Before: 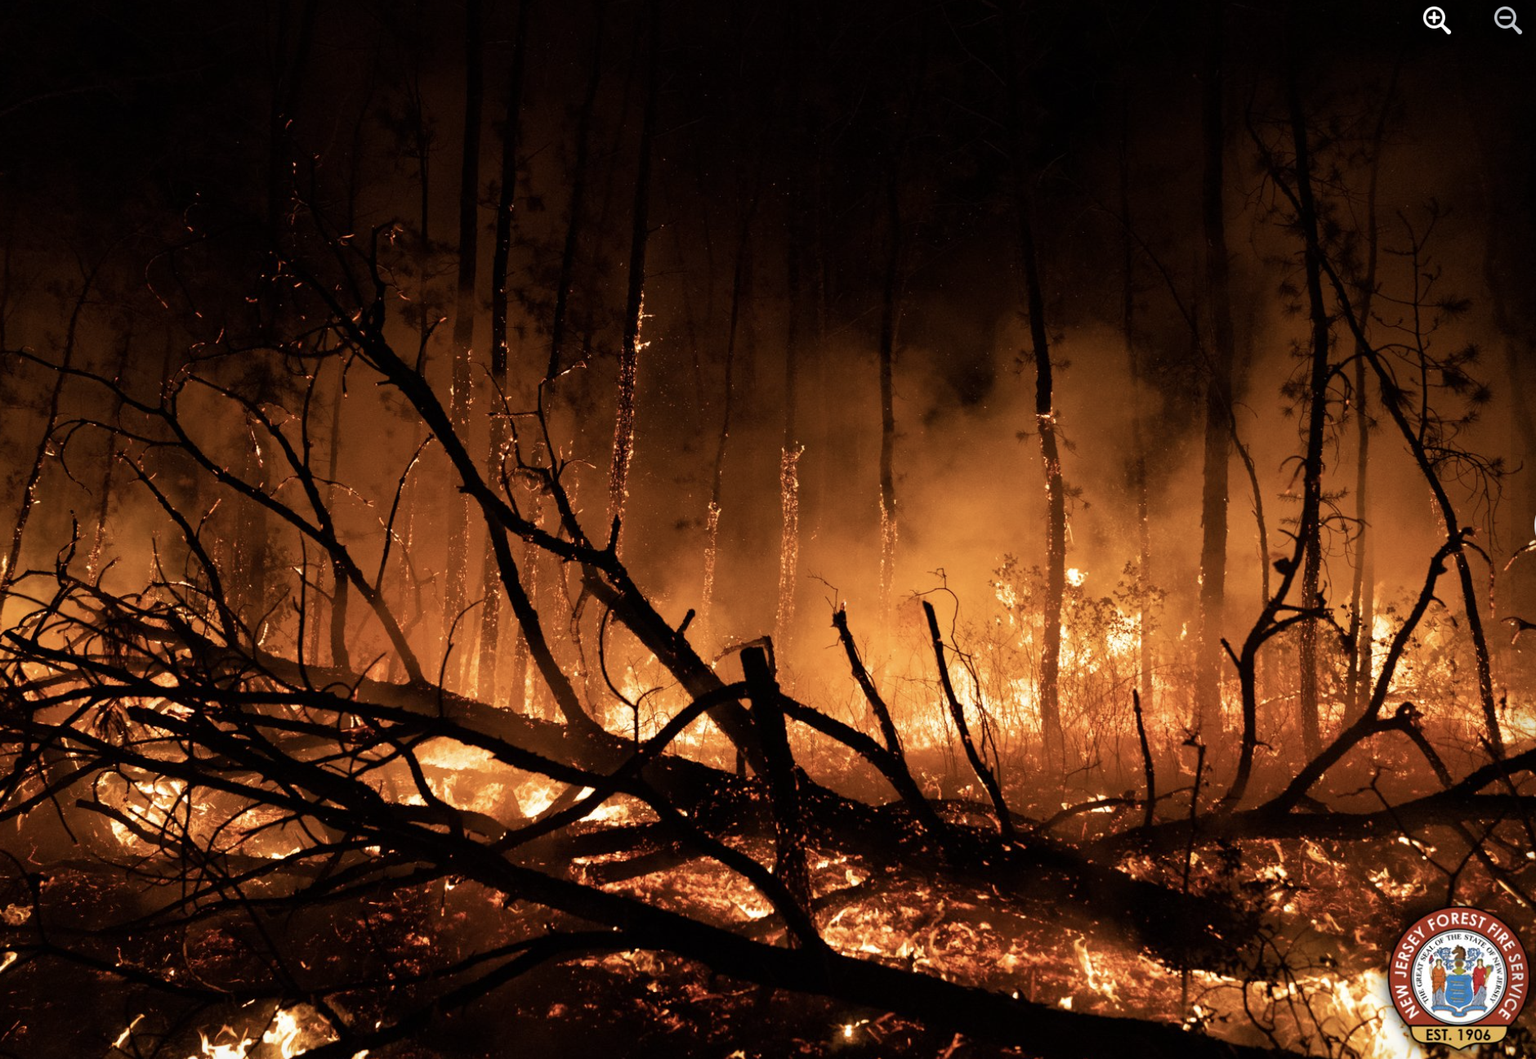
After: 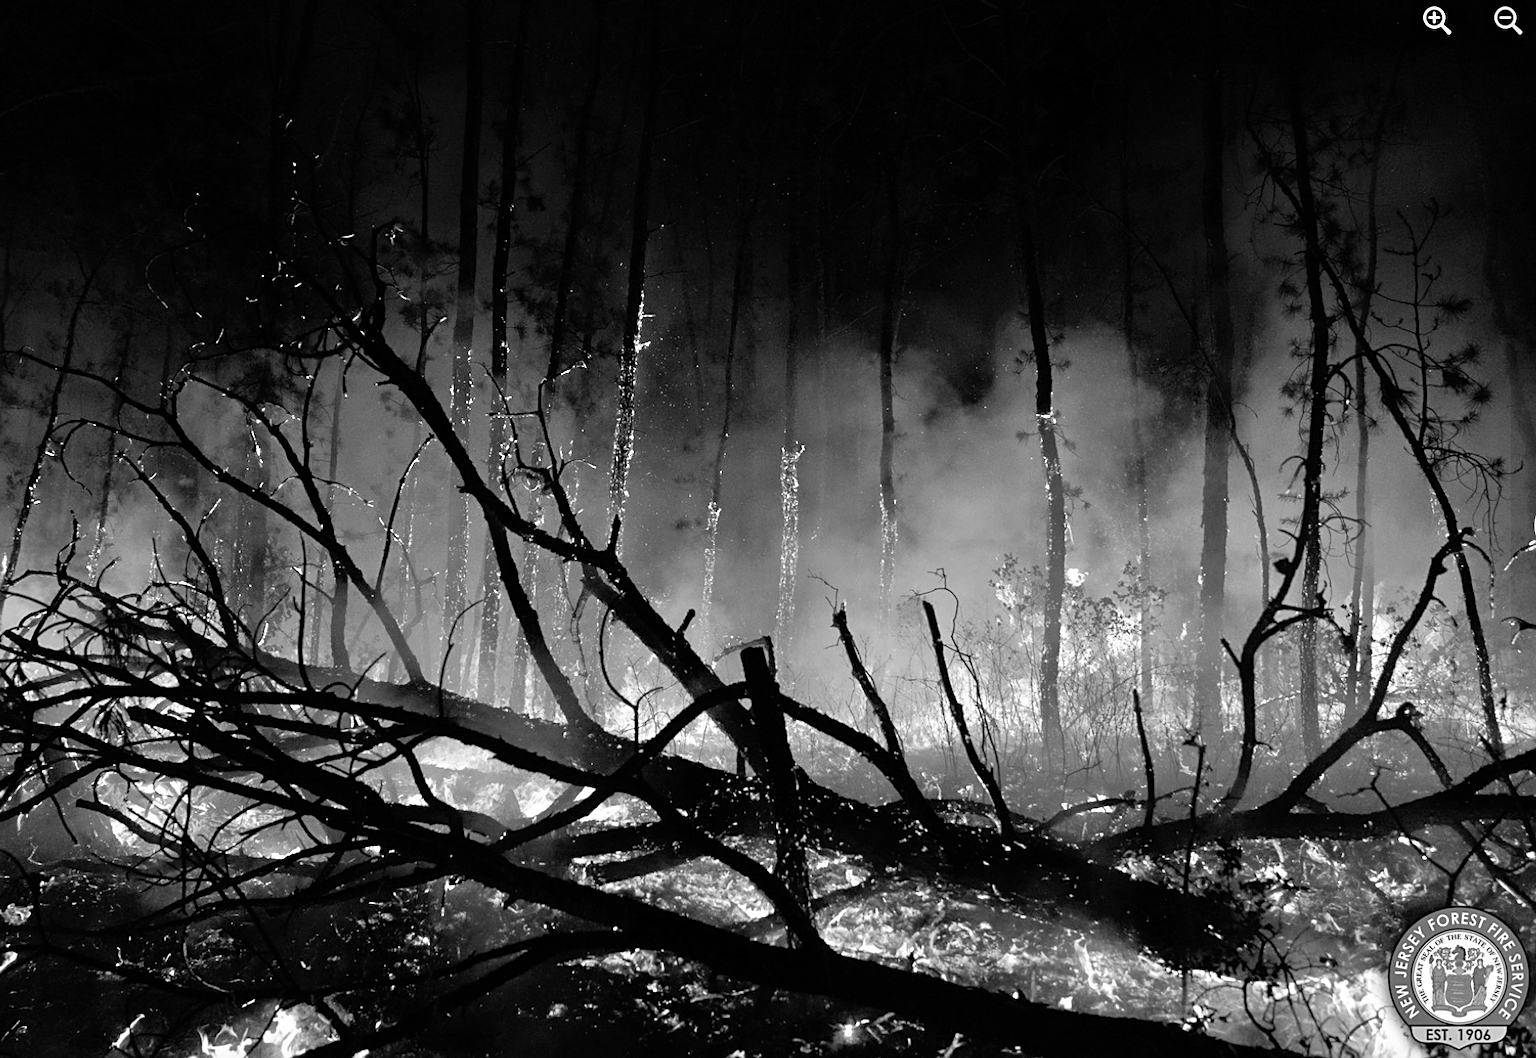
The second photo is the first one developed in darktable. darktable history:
monochrome: on, module defaults
tone equalizer: -7 EV 0.15 EV, -6 EV 0.6 EV, -5 EV 1.15 EV, -4 EV 1.33 EV, -3 EV 1.15 EV, -2 EV 0.6 EV, -1 EV 0.15 EV, mask exposure compensation -0.5 EV
sharpen: on, module defaults
white balance: emerald 1
